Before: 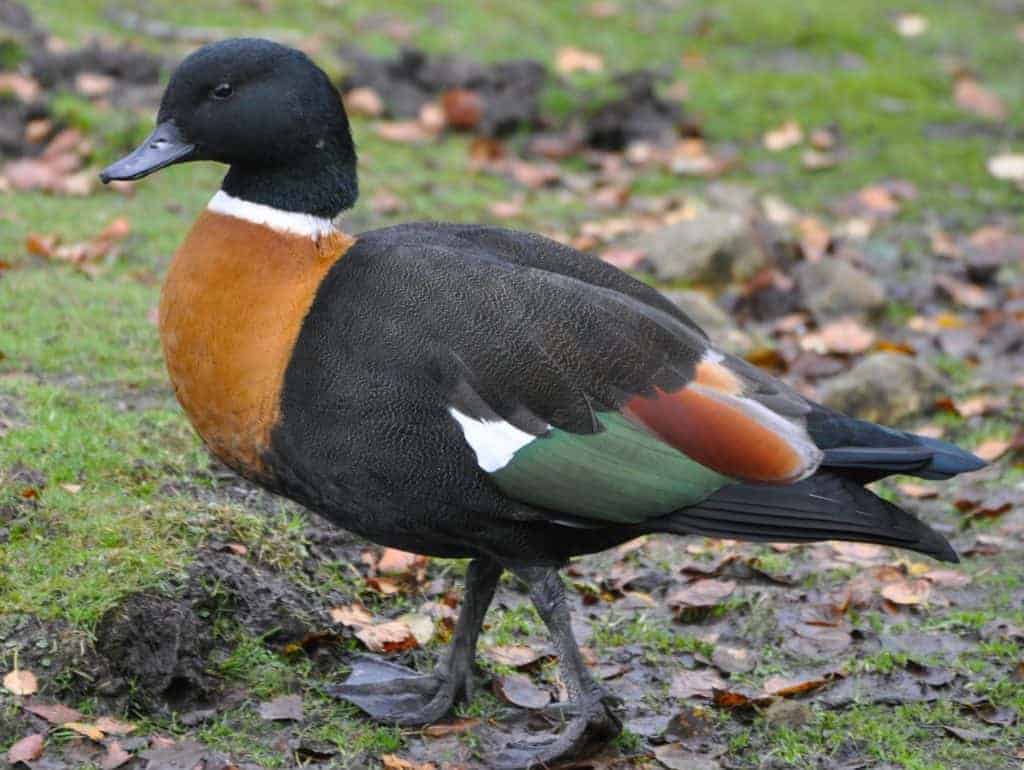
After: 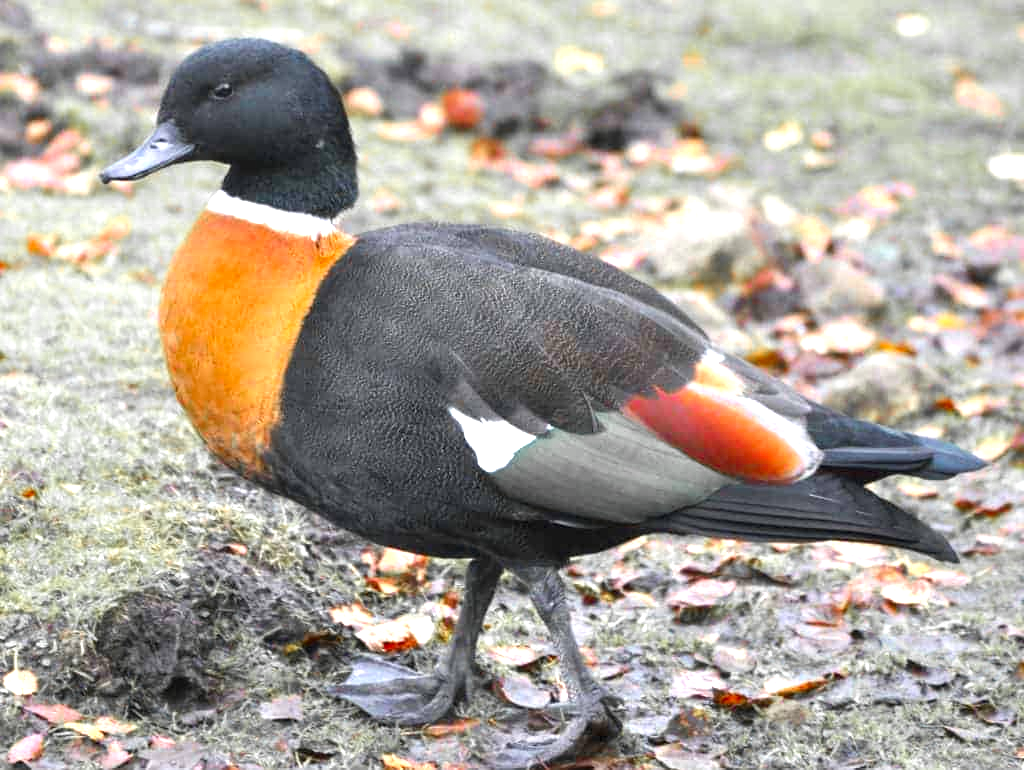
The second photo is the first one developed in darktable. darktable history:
color zones: curves: ch1 [(0, 0.679) (0.143, 0.647) (0.286, 0.261) (0.378, -0.011) (0.571, 0.396) (0.714, 0.399) (0.857, 0.406) (1, 0.679)]
exposure: black level correction 0, exposure 1.2 EV, compensate highlight preservation false
